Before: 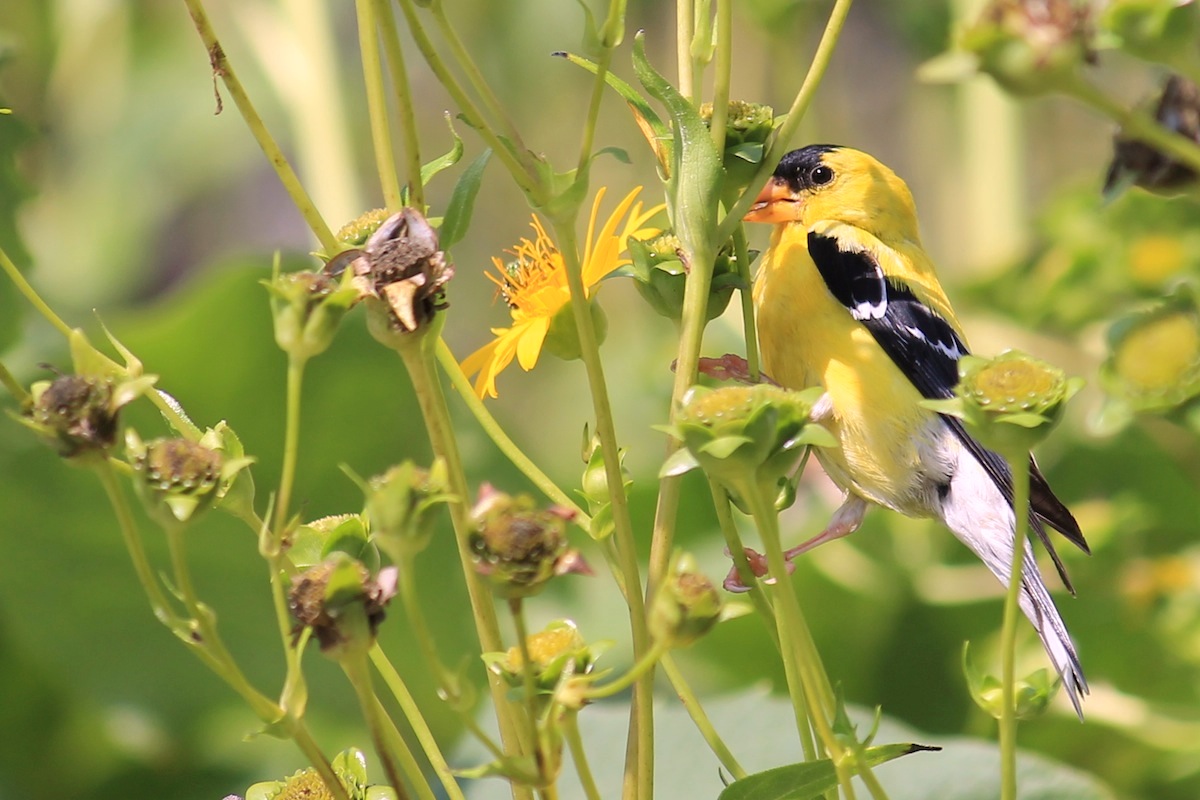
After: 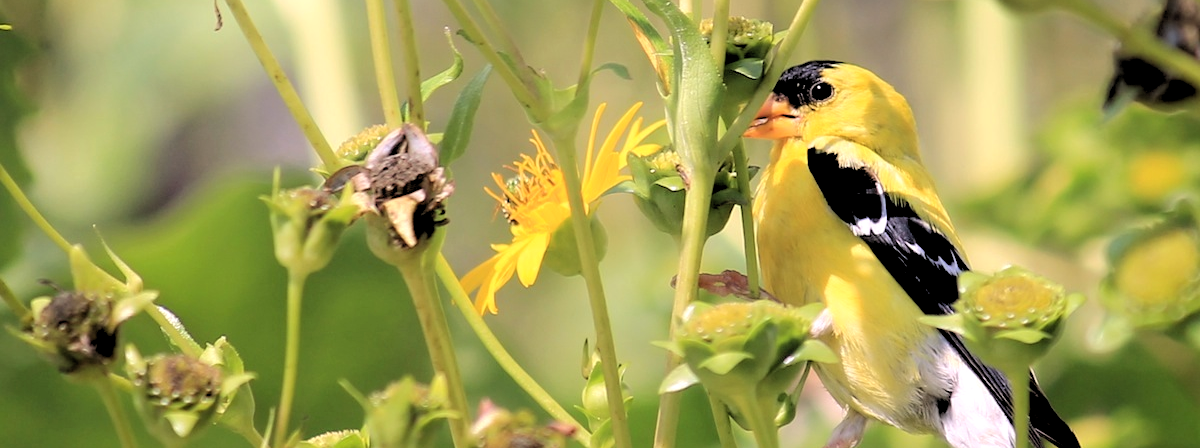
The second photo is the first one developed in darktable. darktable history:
crop and rotate: top 10.605%, bottom 33.274%
shadows and highlights: shadows -40.15, highlights 62.88, soften with gaussian
rgb levels: levels [[0.034, 0.472, 0.904], [0, 0.5, 1], [0, 0.5, 1]]
